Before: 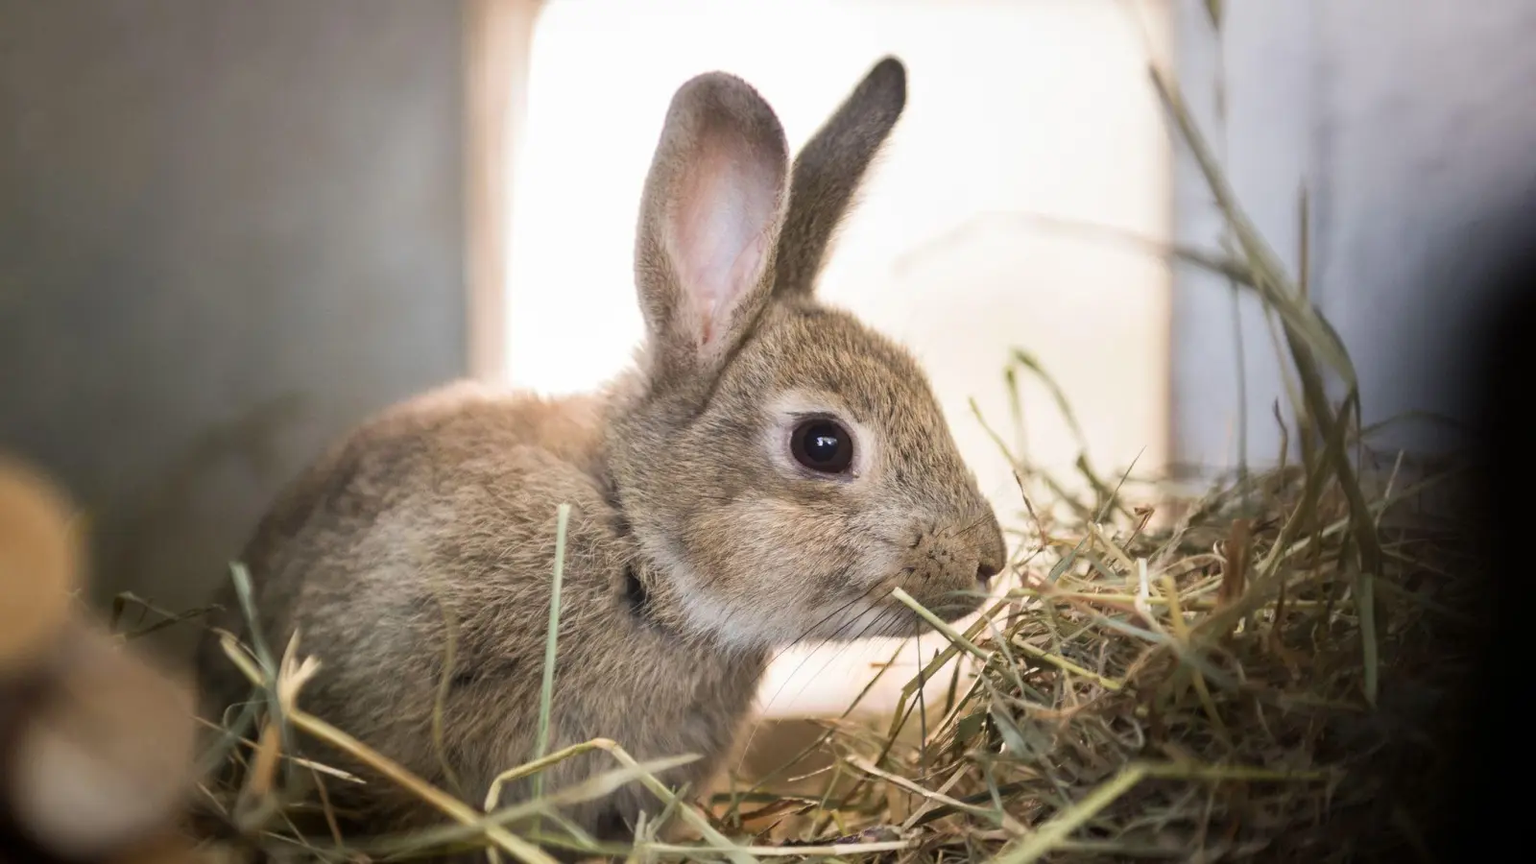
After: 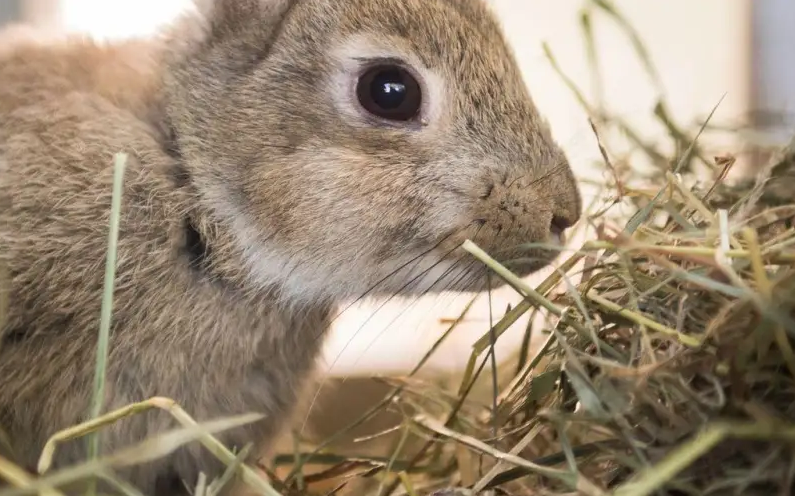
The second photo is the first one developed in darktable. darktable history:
crop: left 29.223%, top 41.399%, right 21.085%, bottom 3.49%
